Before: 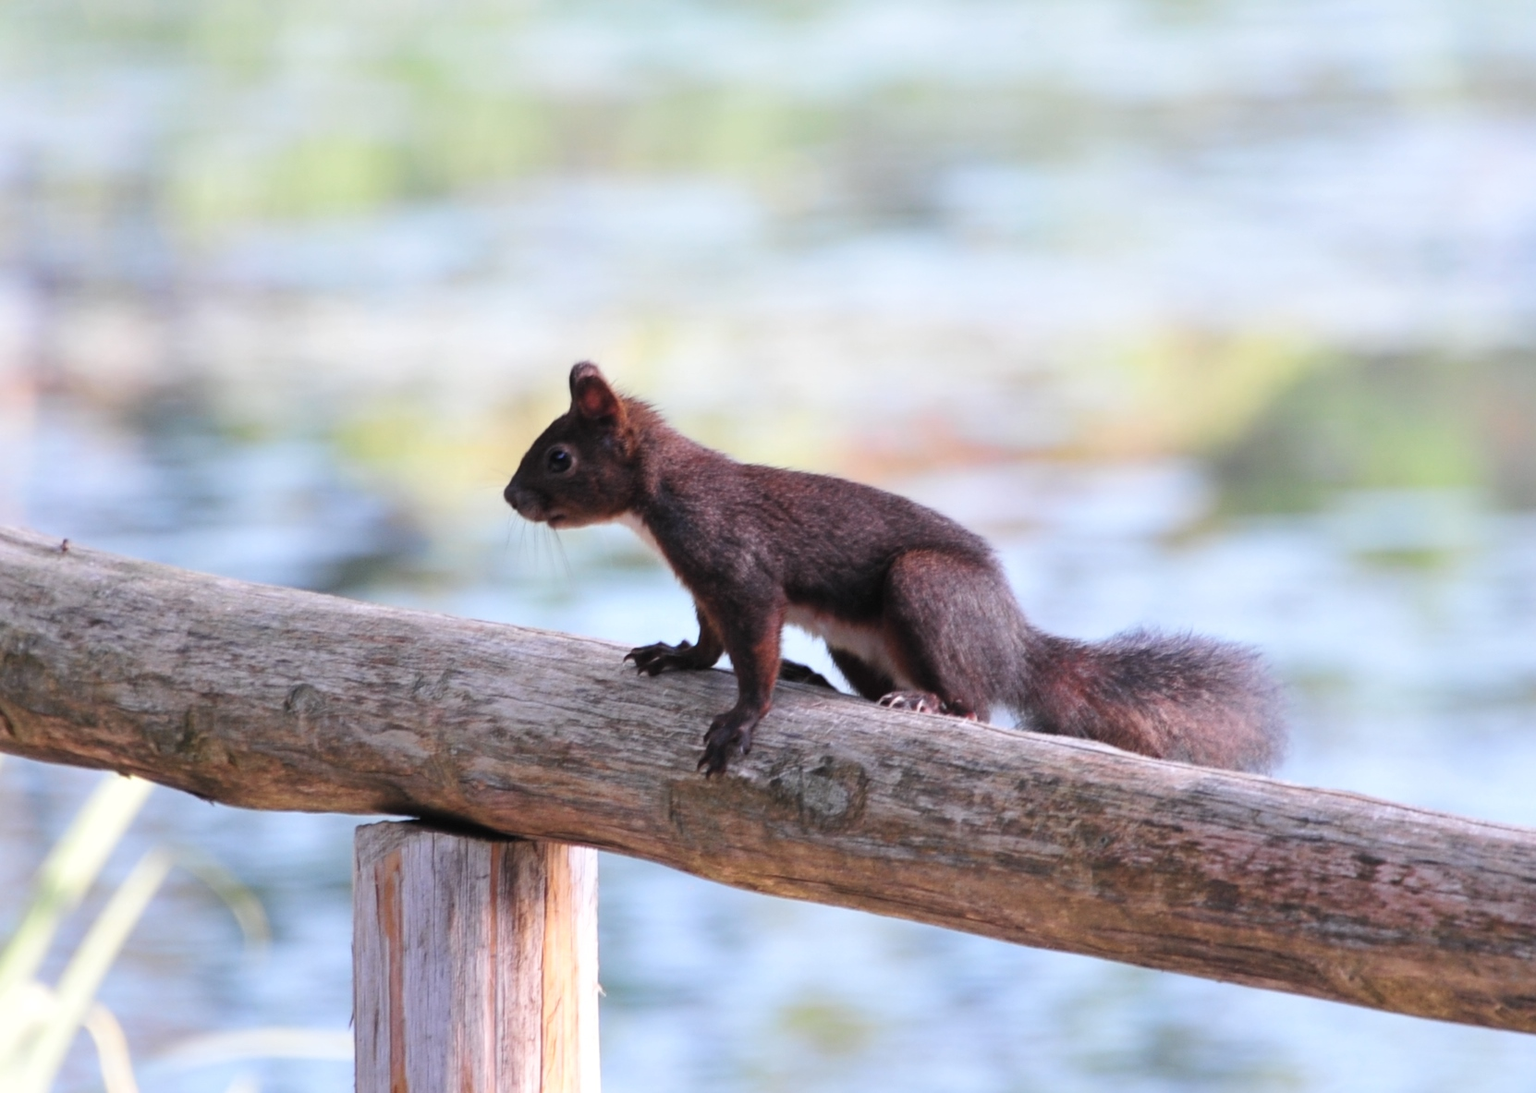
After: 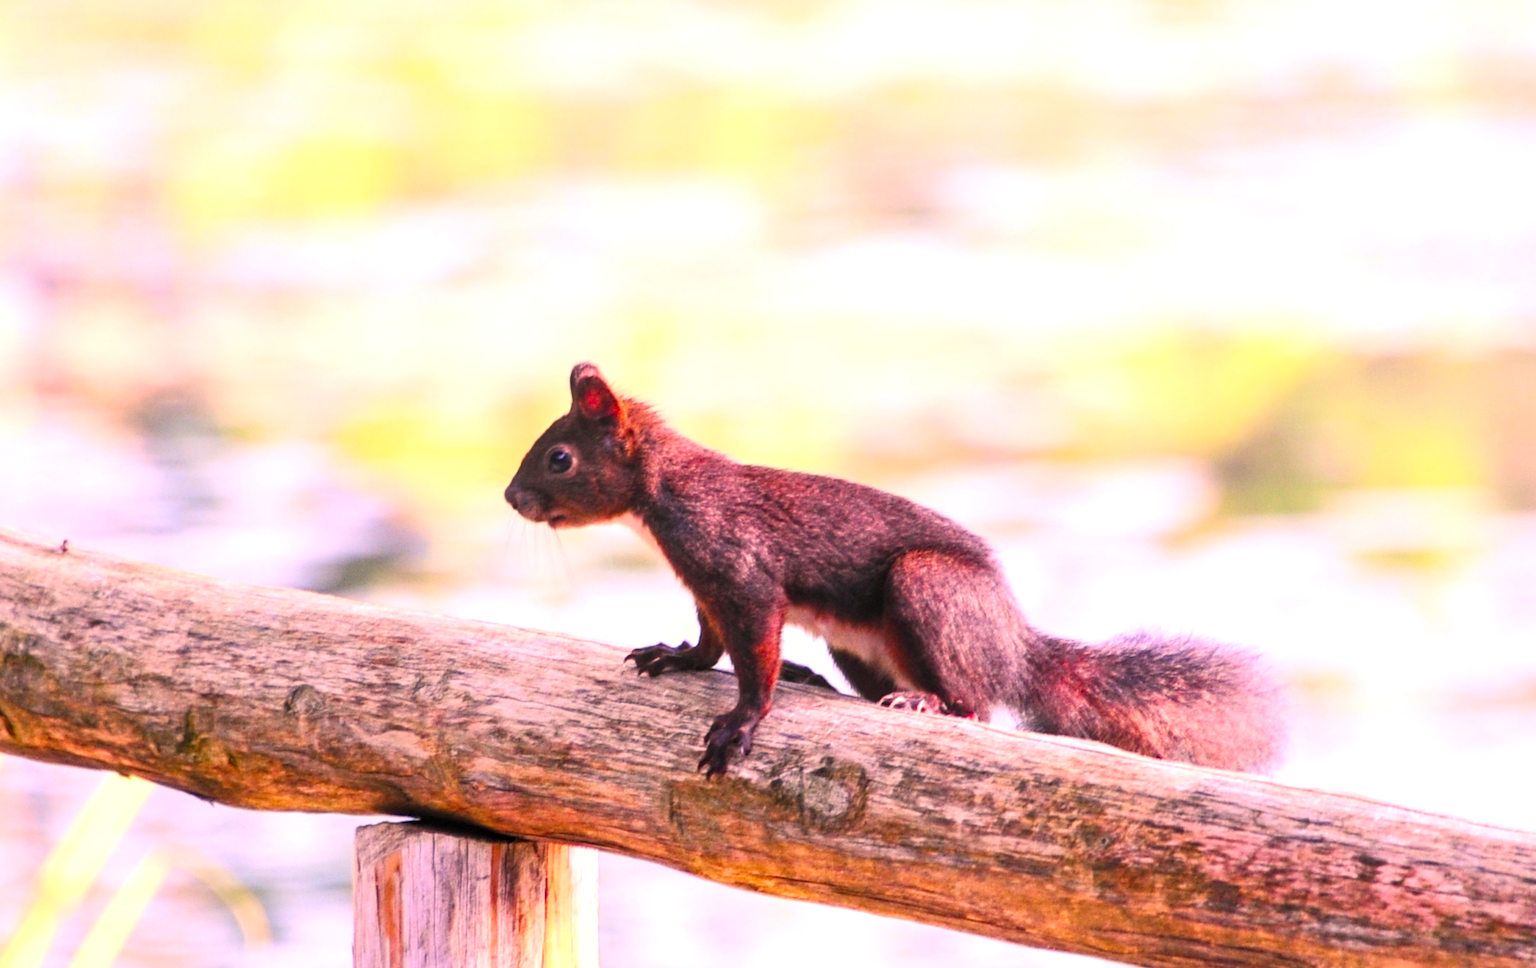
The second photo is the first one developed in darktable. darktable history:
color balance rgb: perceptual saturation grading › global saturation 44.355%, perceptual saturation grading › highlights -49.857%, perceptual saturation grading › shadows 29.662%, perceptual brilliance grading › global brilliance 18.183%, global vibrance 20%
color correction: highlights a* 21.69, highlights b* 21.61
contrast brightness saturation: contrast 0.198, brightness 0.164, saturation 0.225
crop and rotate: top 0%, bottom 11.477%
local contrast: detail 130%
